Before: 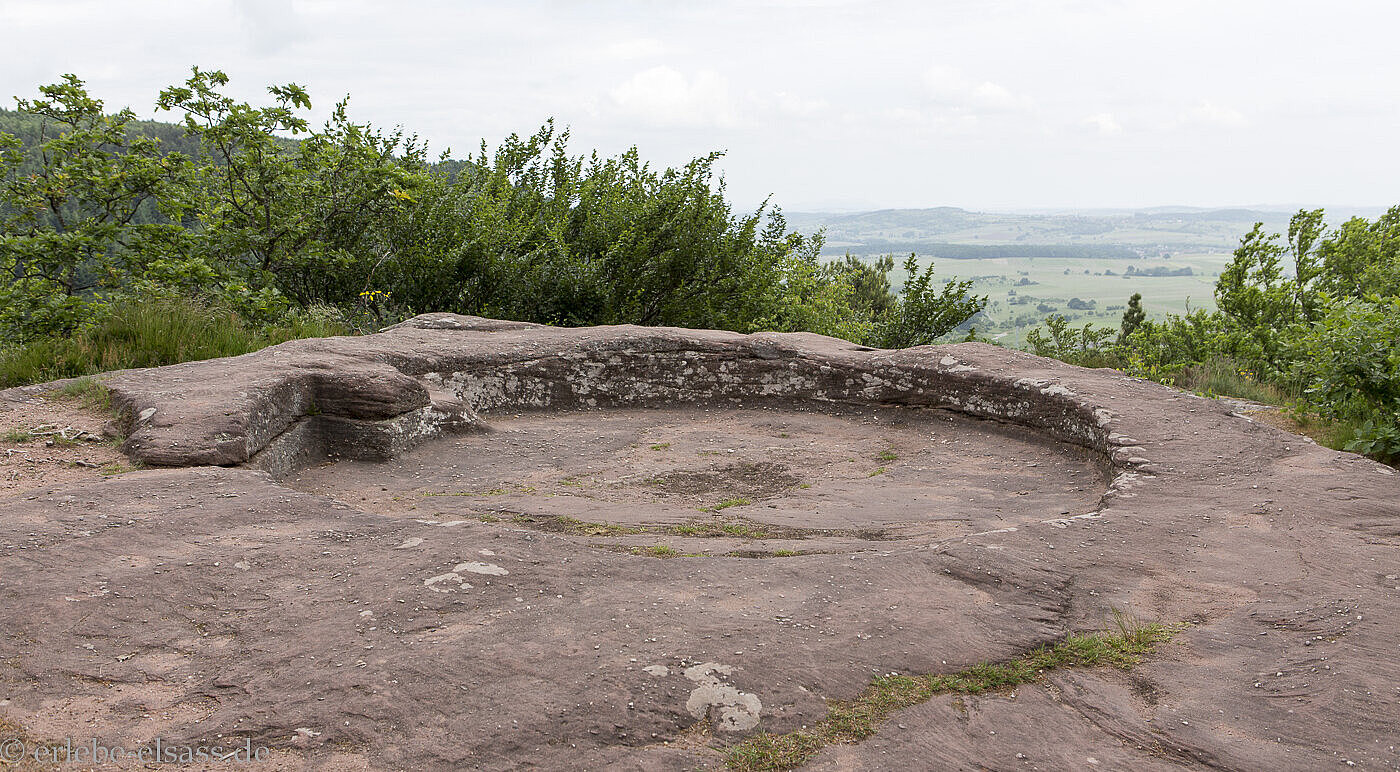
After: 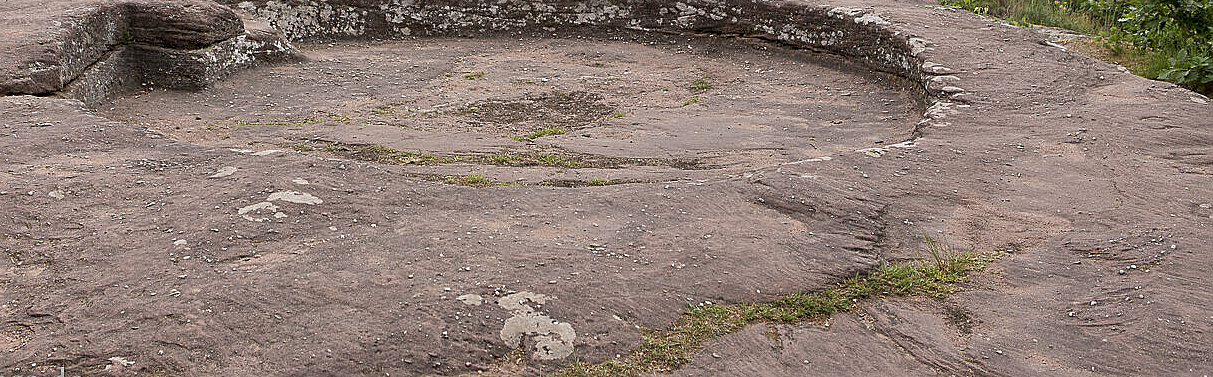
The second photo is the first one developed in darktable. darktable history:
sharpen: on, module defaults
crop and rotate: left 13.306%, top 48.129%, bottom 2.928%
